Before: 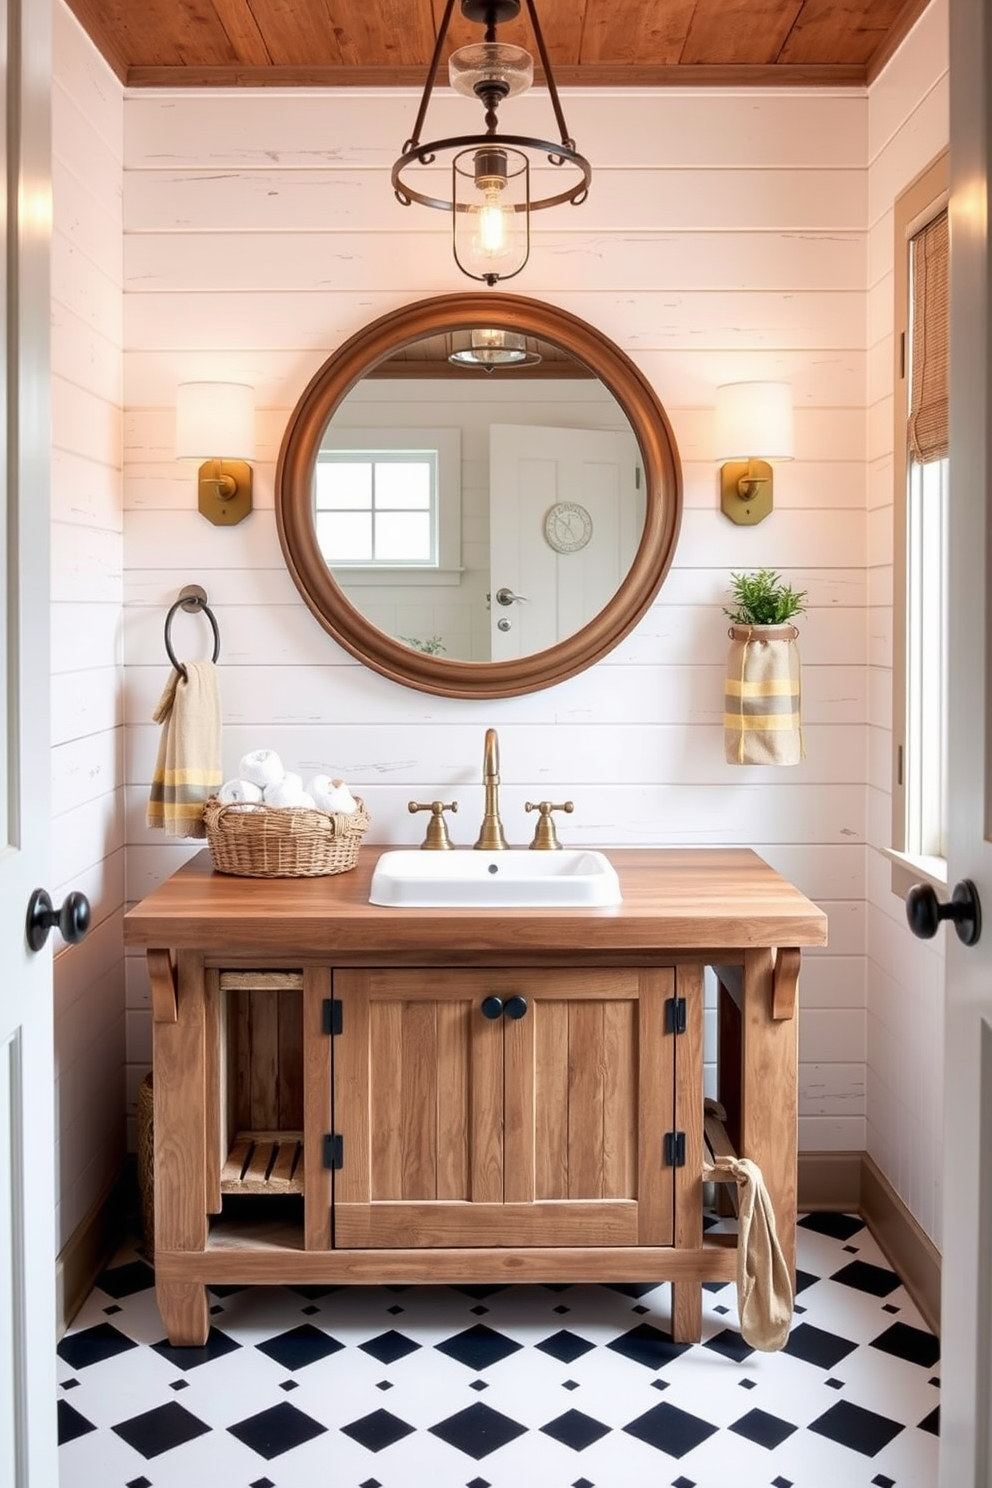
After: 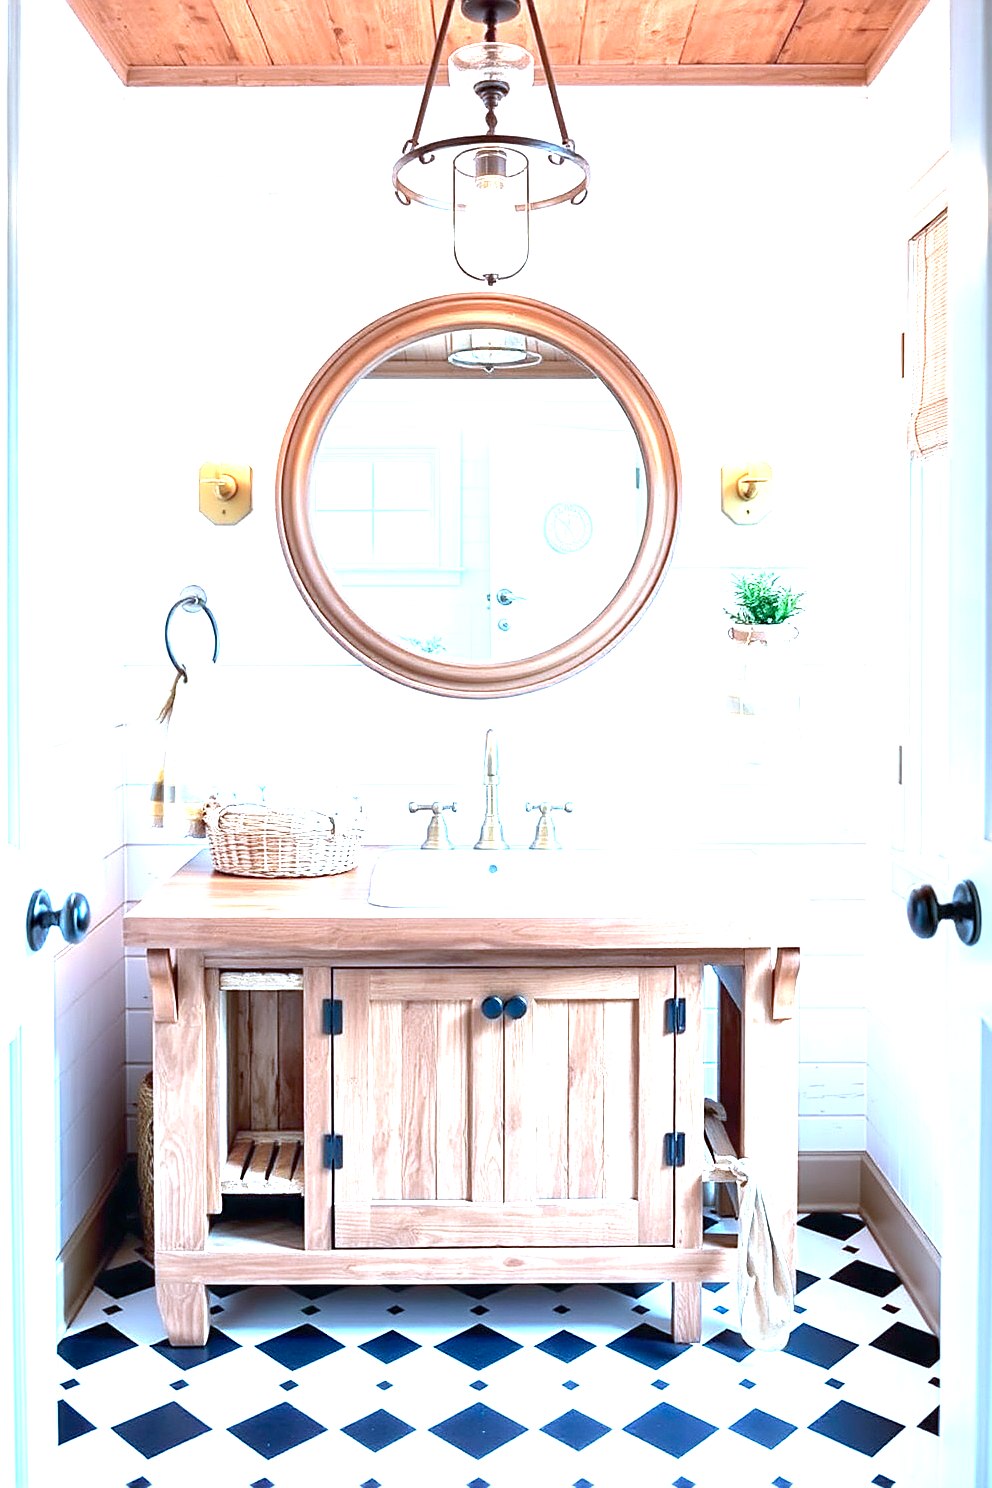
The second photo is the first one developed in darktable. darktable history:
color calibration: illuminant custom, x 0.431, y 0.395, temperature 3081.96 K
sharpen: on, module defaults
exposure: exposure 2.218 EV, compensate highlight preservation false
